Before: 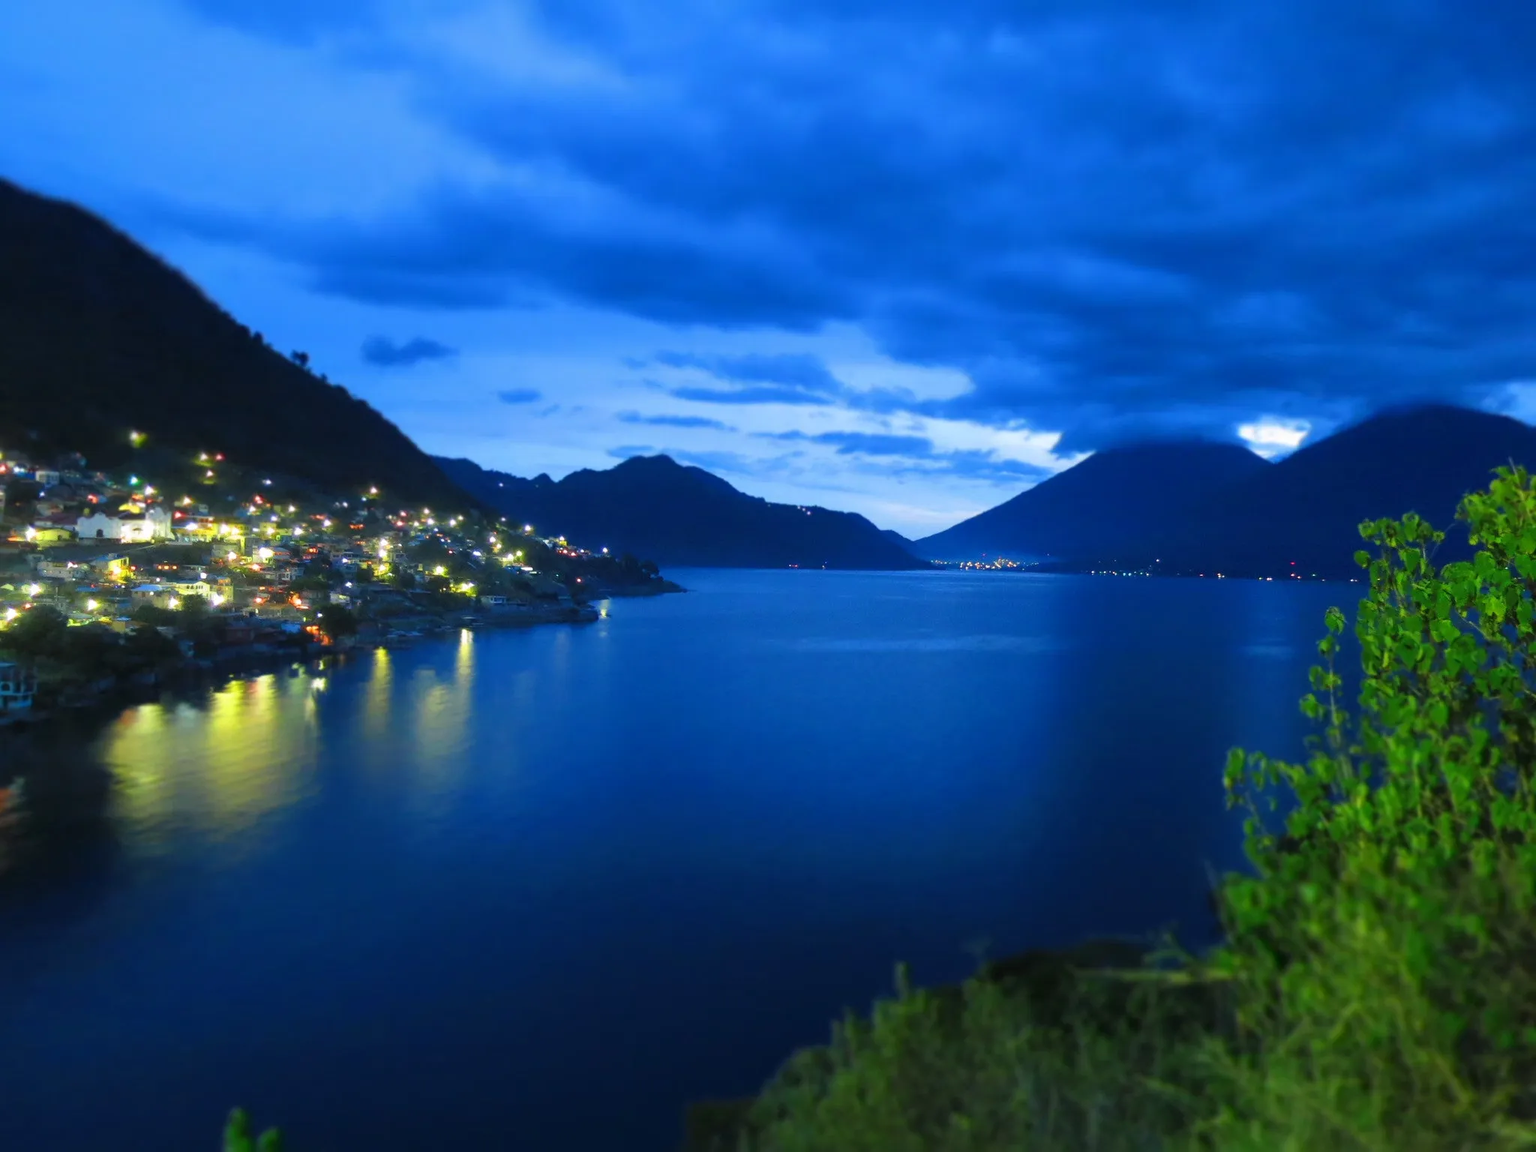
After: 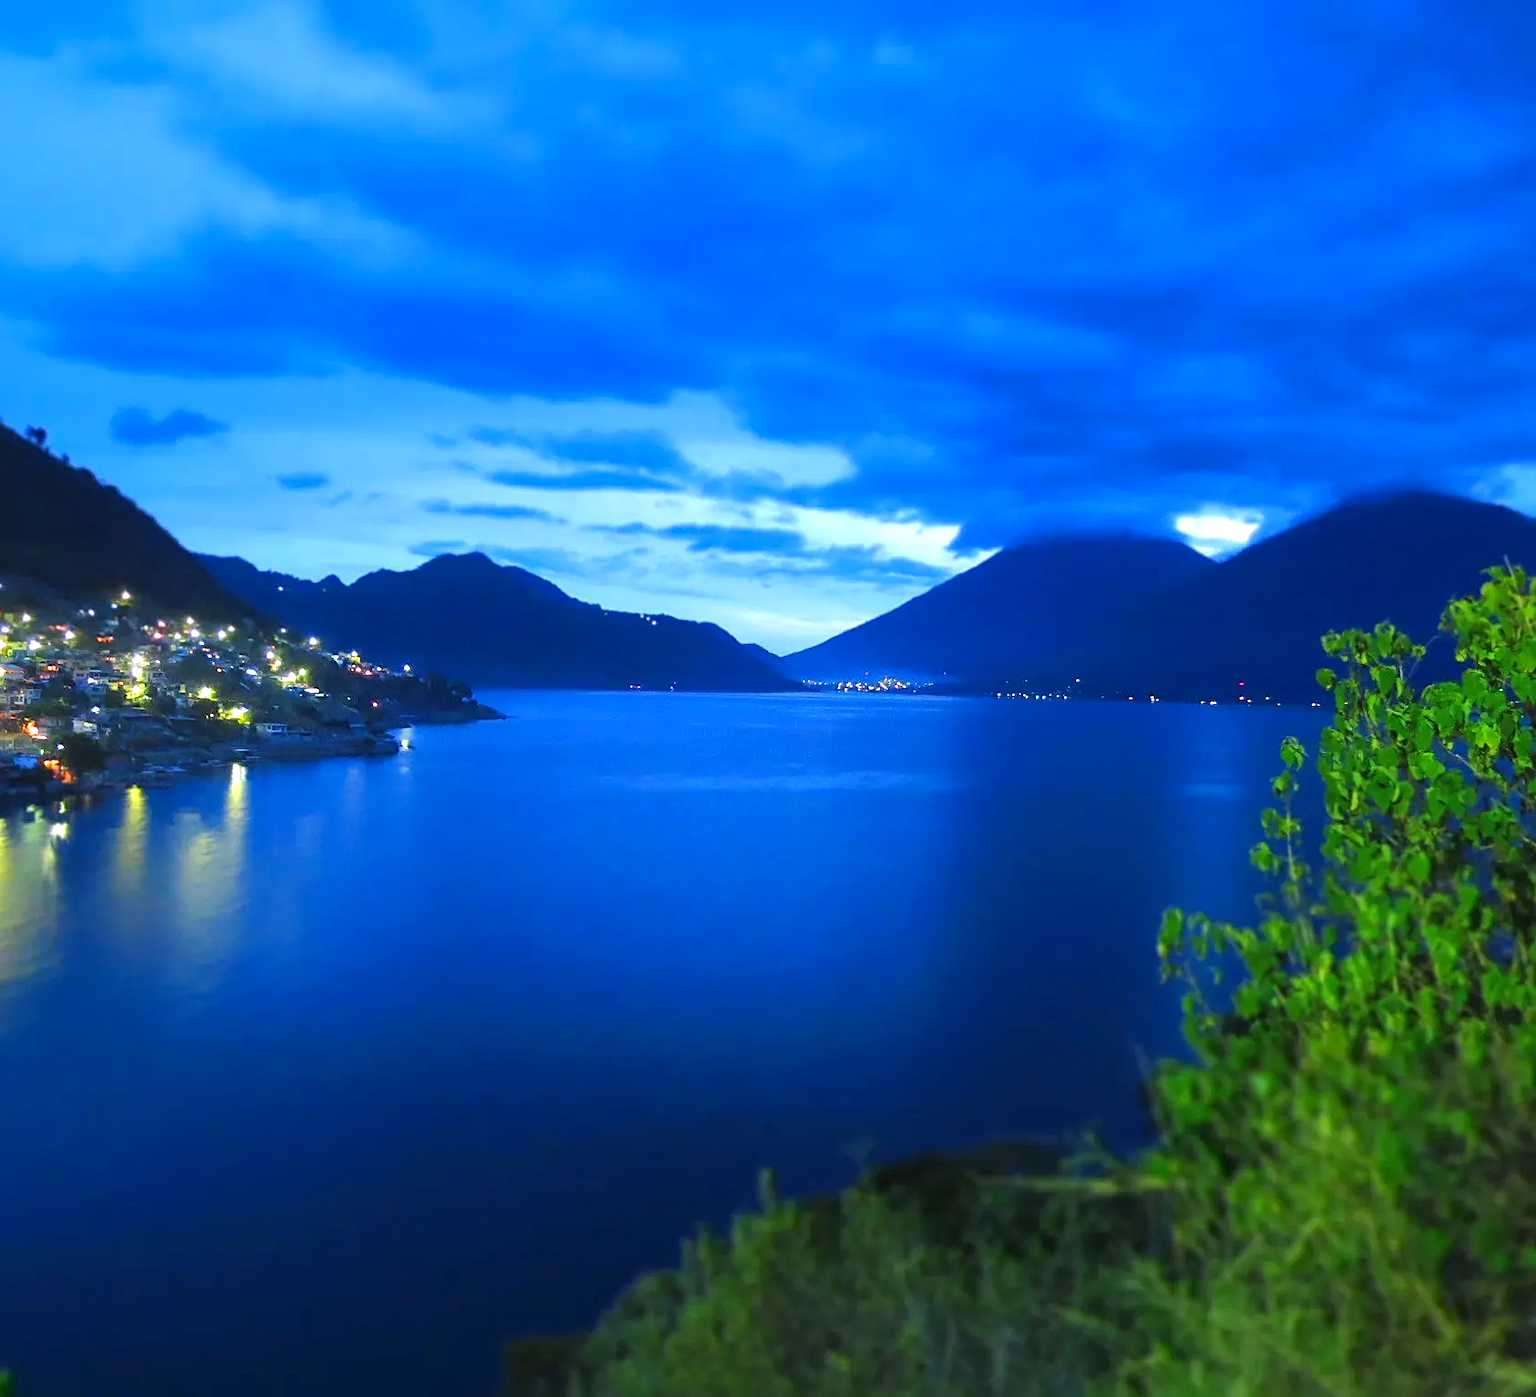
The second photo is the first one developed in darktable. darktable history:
sharpen: on, module defaults
crop: left 17.582%, bottom 0.031%
exposure: exposure 0.6 EV, compensate highlight preservation false
white balance: red 0.967, blue 1.119, emerald 0.756
shadows and highlights: shadows -20, white point adjustment -2, highlights -35
